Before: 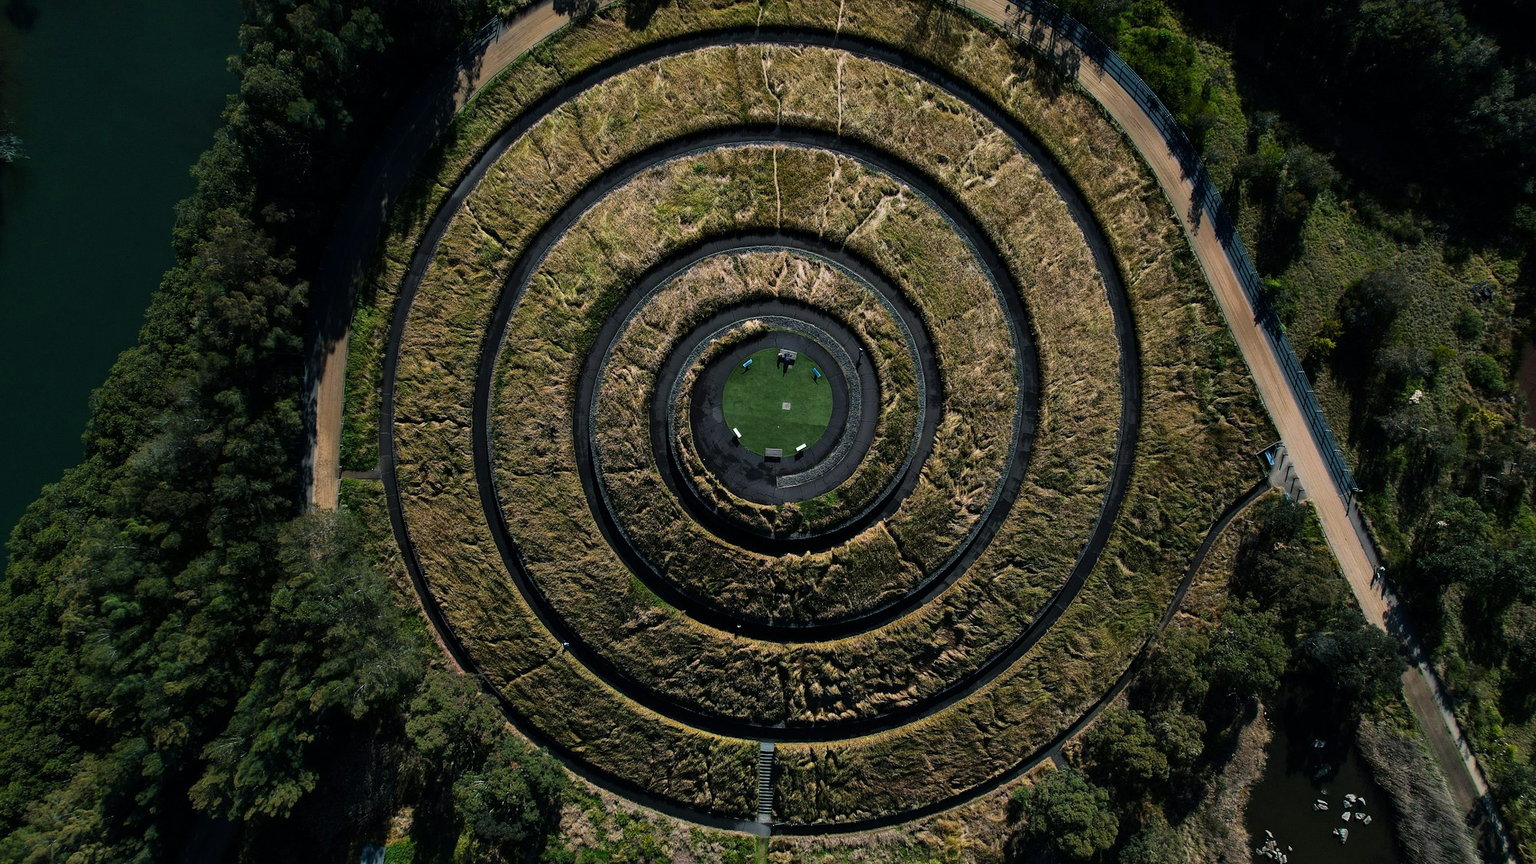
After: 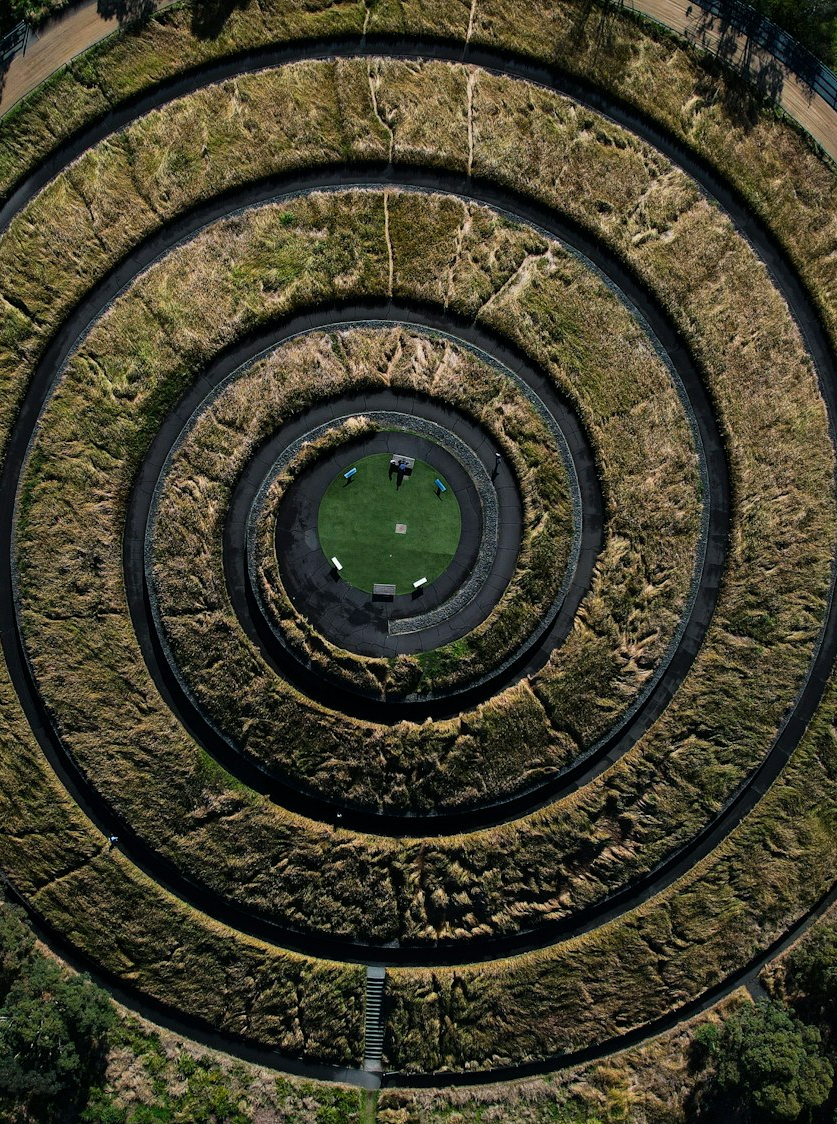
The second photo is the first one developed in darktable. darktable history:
crop: left 31.171%, right 26.931%
